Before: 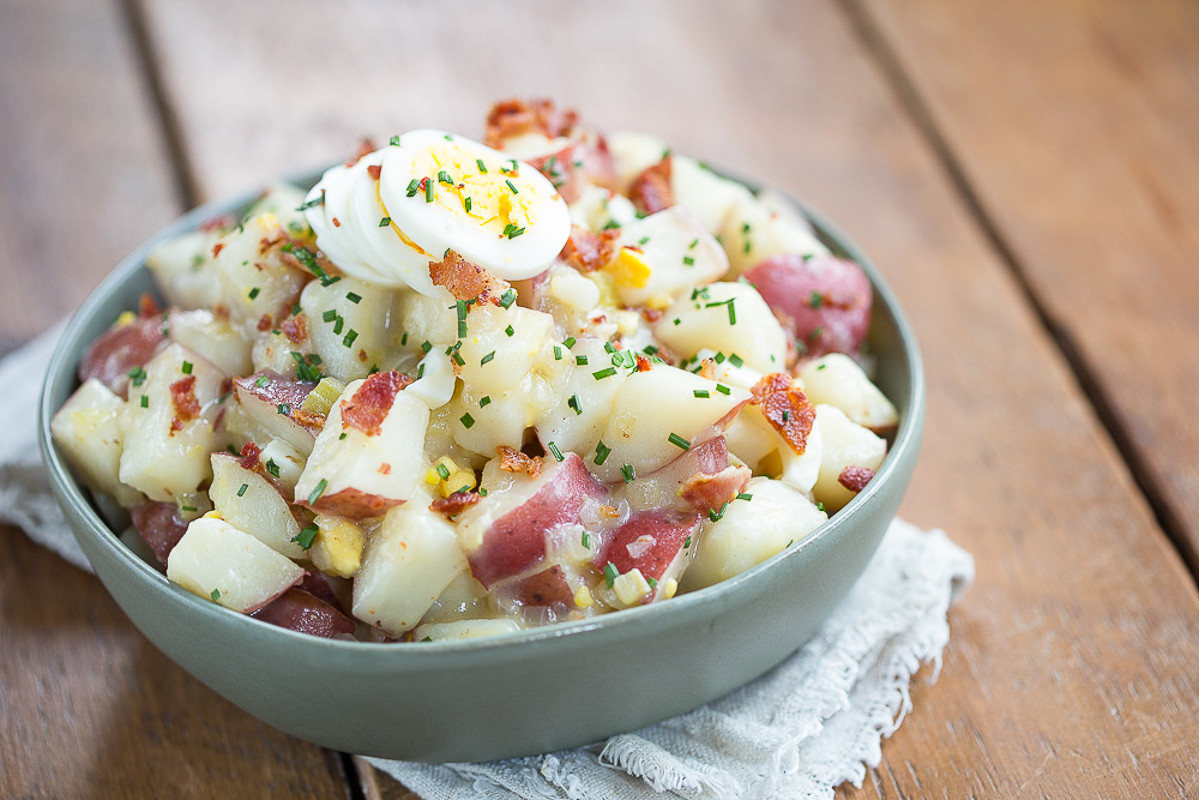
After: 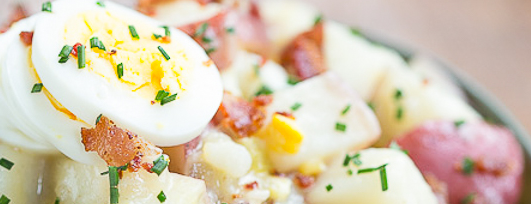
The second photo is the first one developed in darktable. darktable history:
crop: left 29.037%, top 16.798%, right 26.658%, bottom 57.666%
